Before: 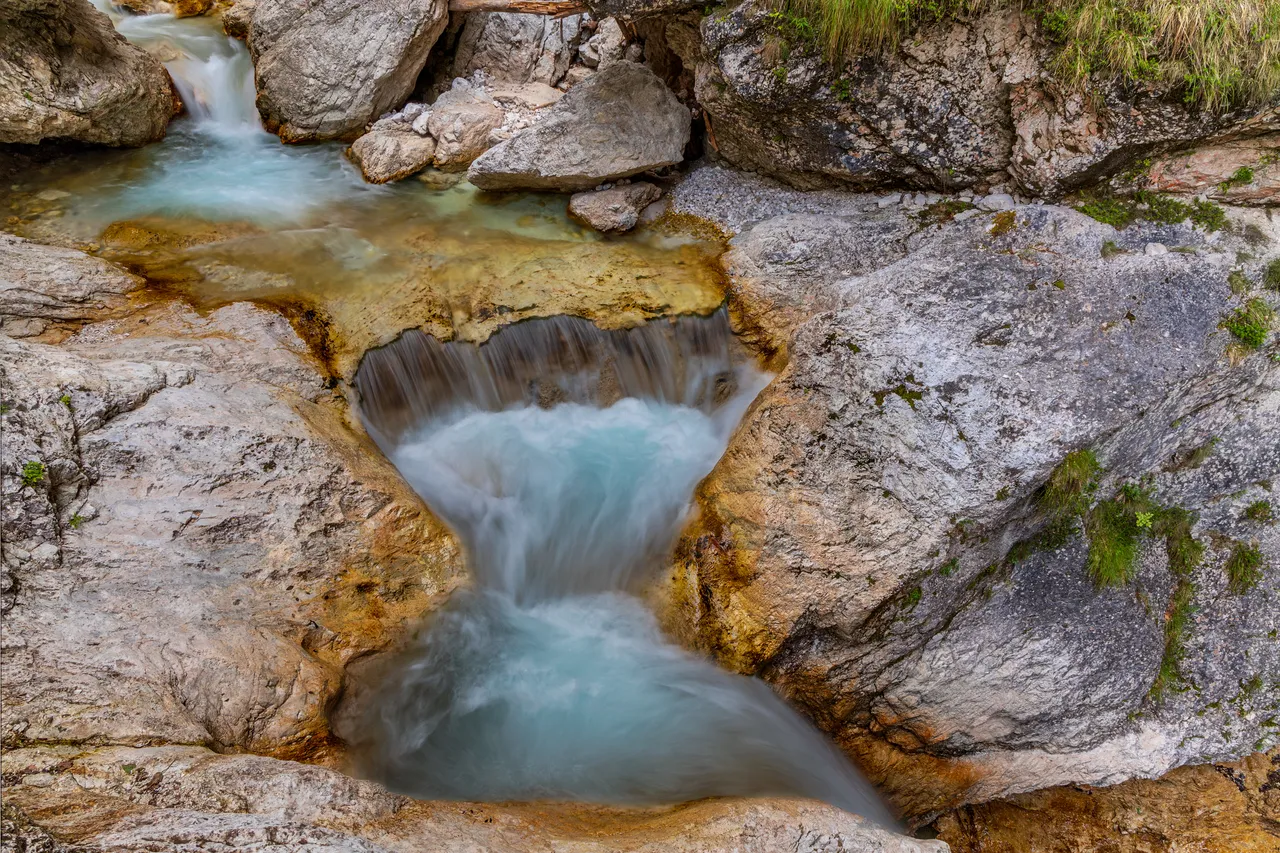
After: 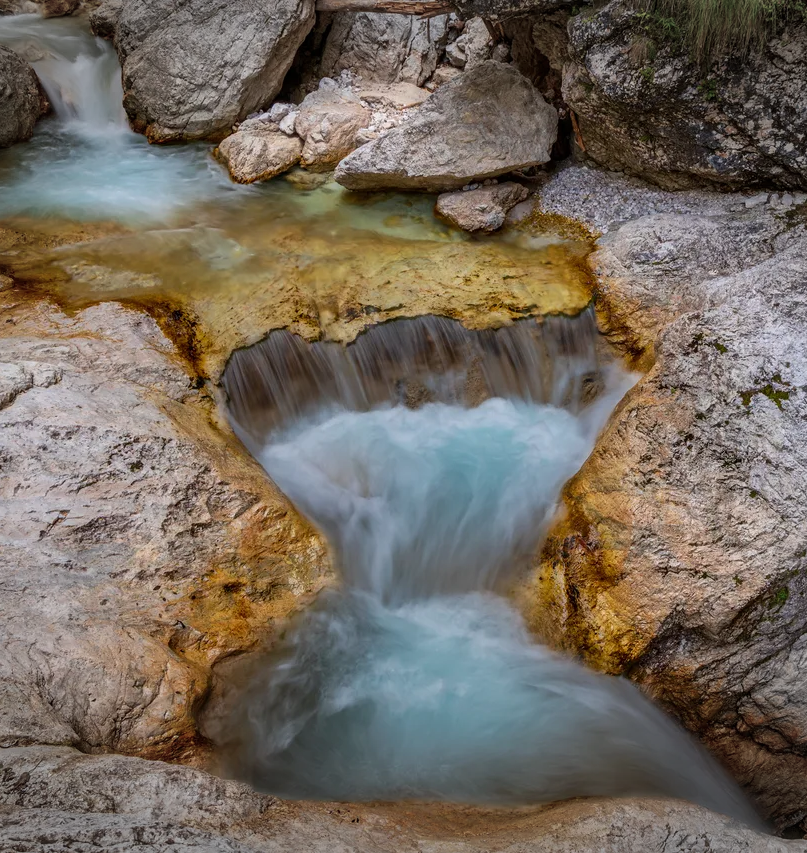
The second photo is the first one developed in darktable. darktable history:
crop: left 10.439%, right 26.467%
vignetting: fall-off start 89.21%, fall-off radius 43.27%, width/height ratio 1.165
